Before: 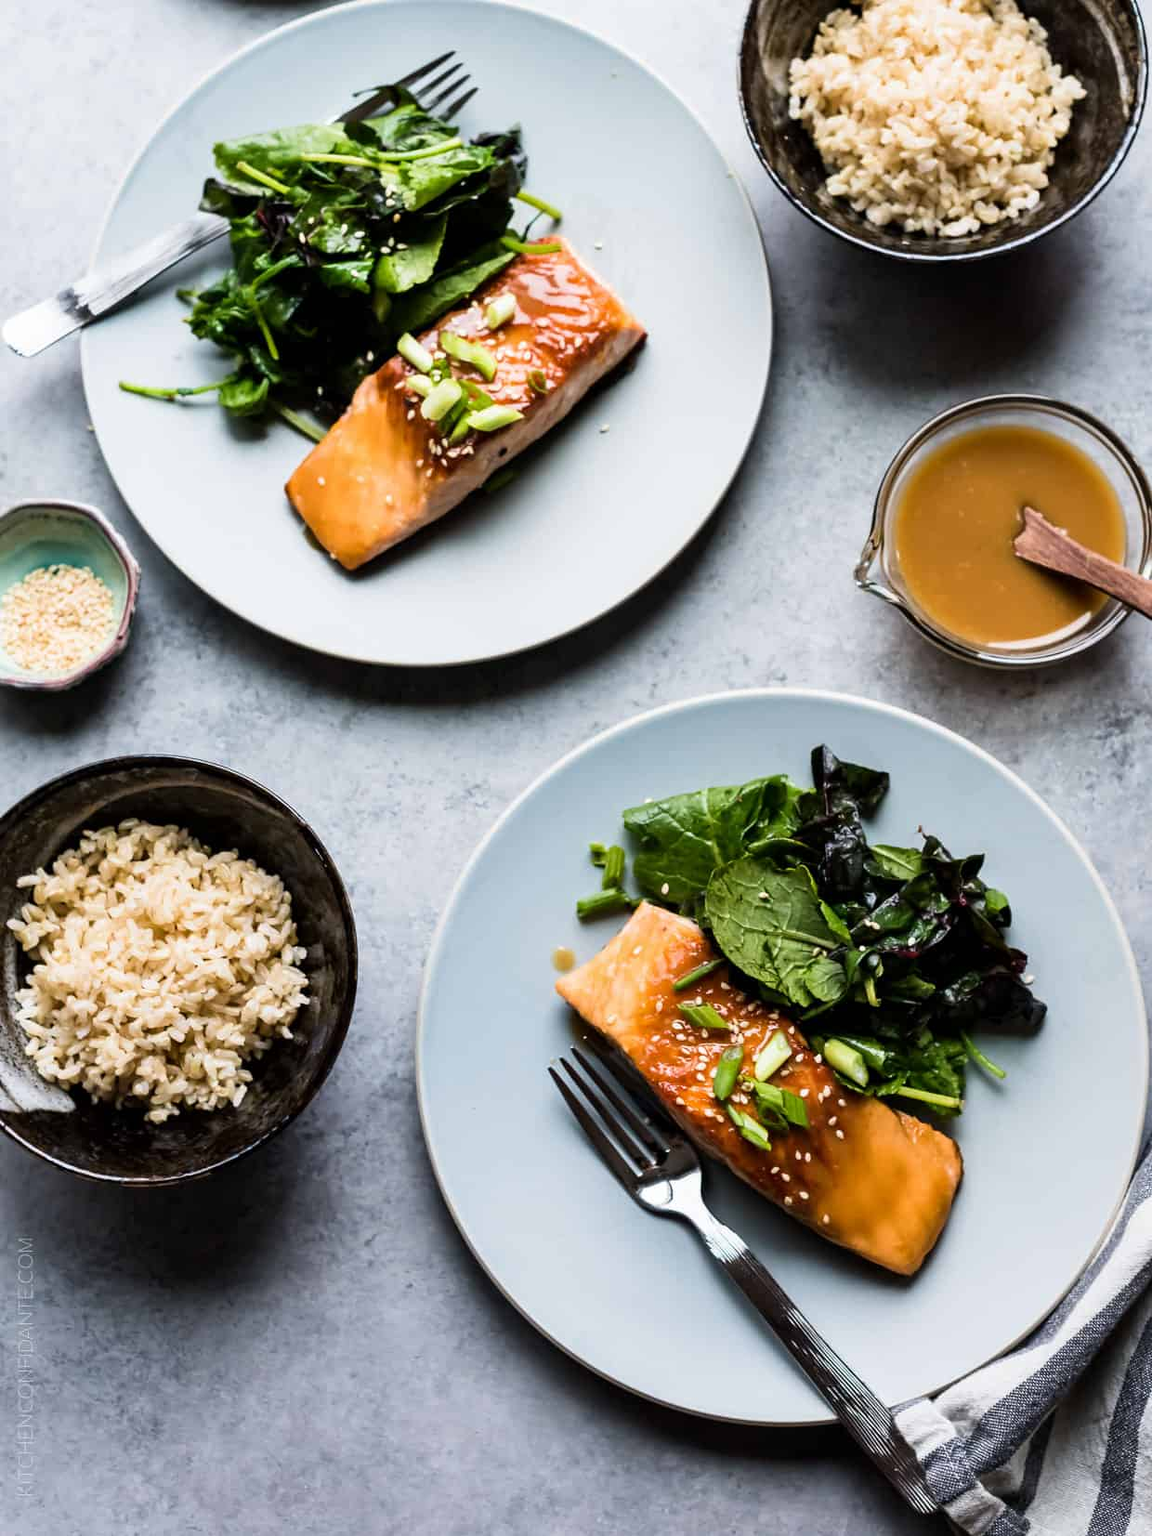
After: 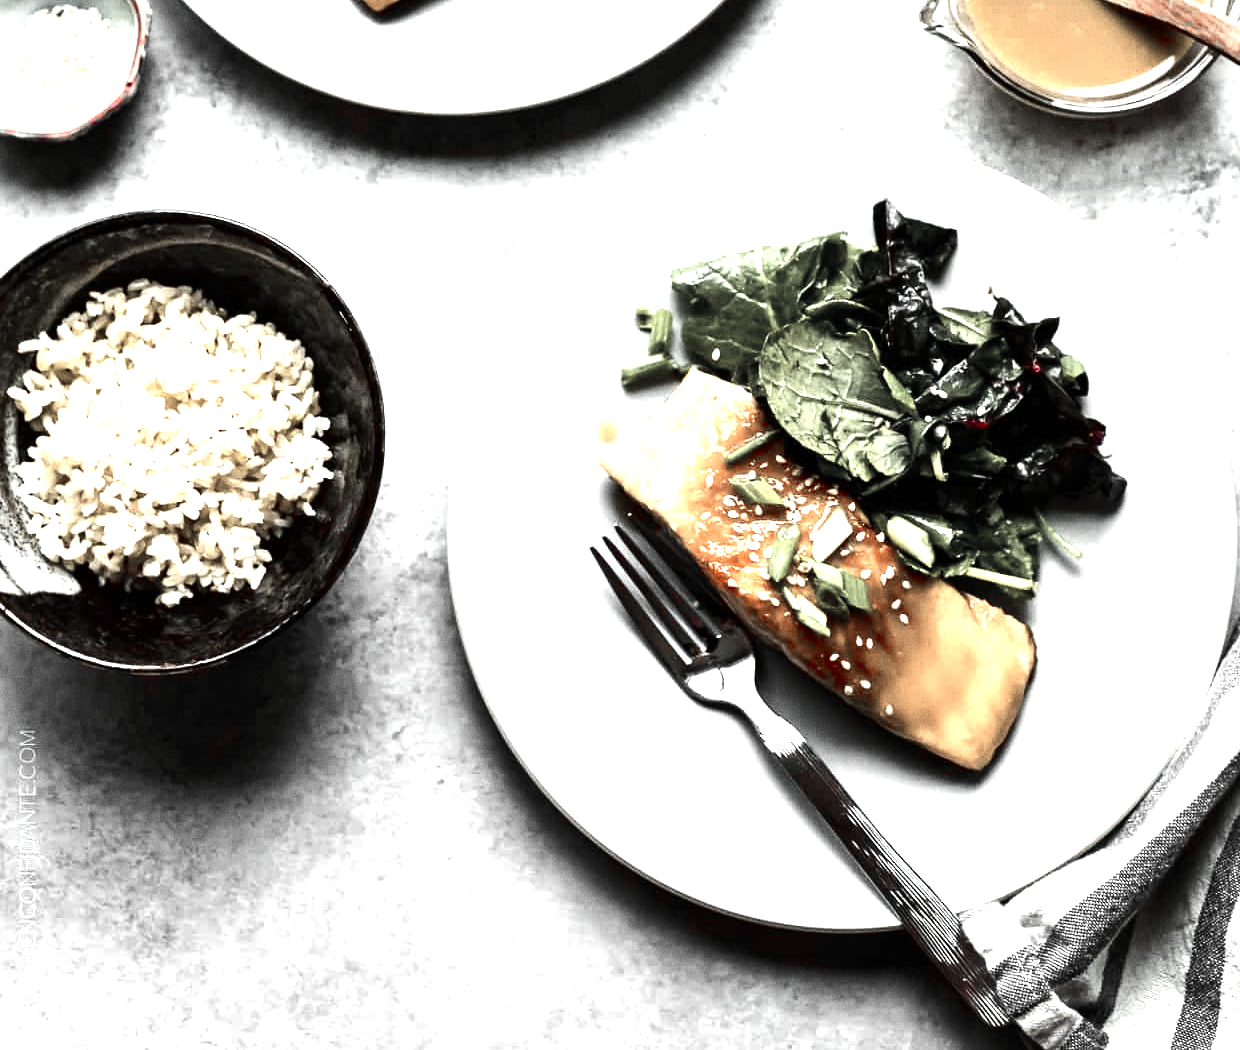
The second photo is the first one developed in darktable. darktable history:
white balance: red 1.029, blue 0.92
tone equalizer: -8 EV -0.75 EV, -7 EV -0.7 EV, -6 EV -0.6 EV, -5 EV -0.4 EV, -3 EV 0.4 EV, -2 EV 0.6 EV, -1 EV 0.7 EV, +0 EV 0.75 EV, edges refinement/feathering 500, mask exposure compensation -1.57 EV, preserve details no
grain: on, module defaults
exposure: black level correction 0, exposure 0.7 EV, compensate exposure bias true, compensate highlight preservation false
color balance rgb: perceptual saturation grading › global saturation 3.7%, global vibrance 5.56%, contrast 3.24%
crop and rotate: top 36.435%
color correction: highlights a* -6.69, highlights b* 0.49
color zones: curves: ch1 [(0, 0.831) (0.08, 0.771) (0.157, 0.268) (0.241, 0.207) (0.562, -0.005) (0.714, -0.013) (0.876, 0.01) (1, 0.831)]
